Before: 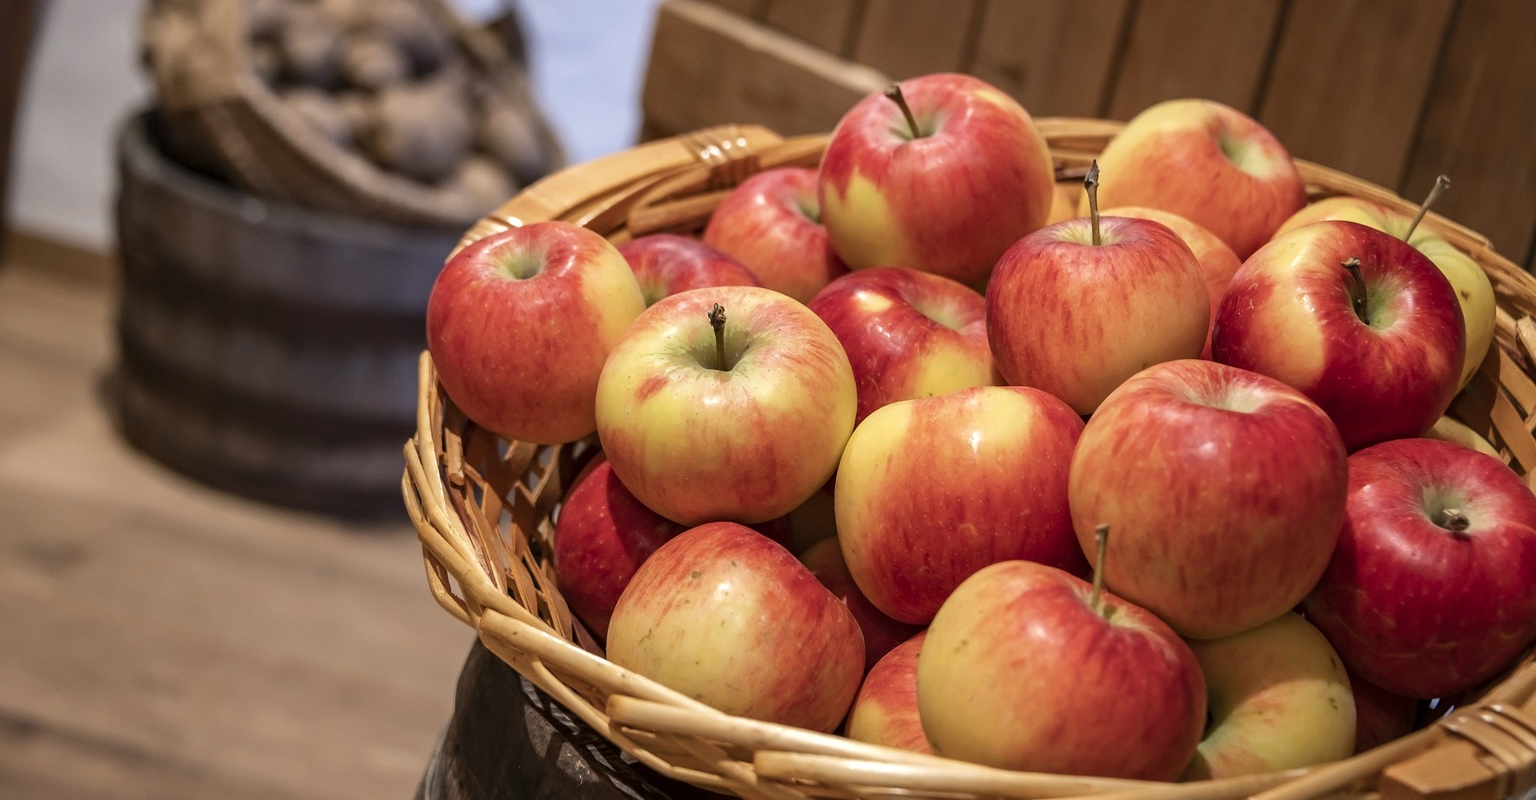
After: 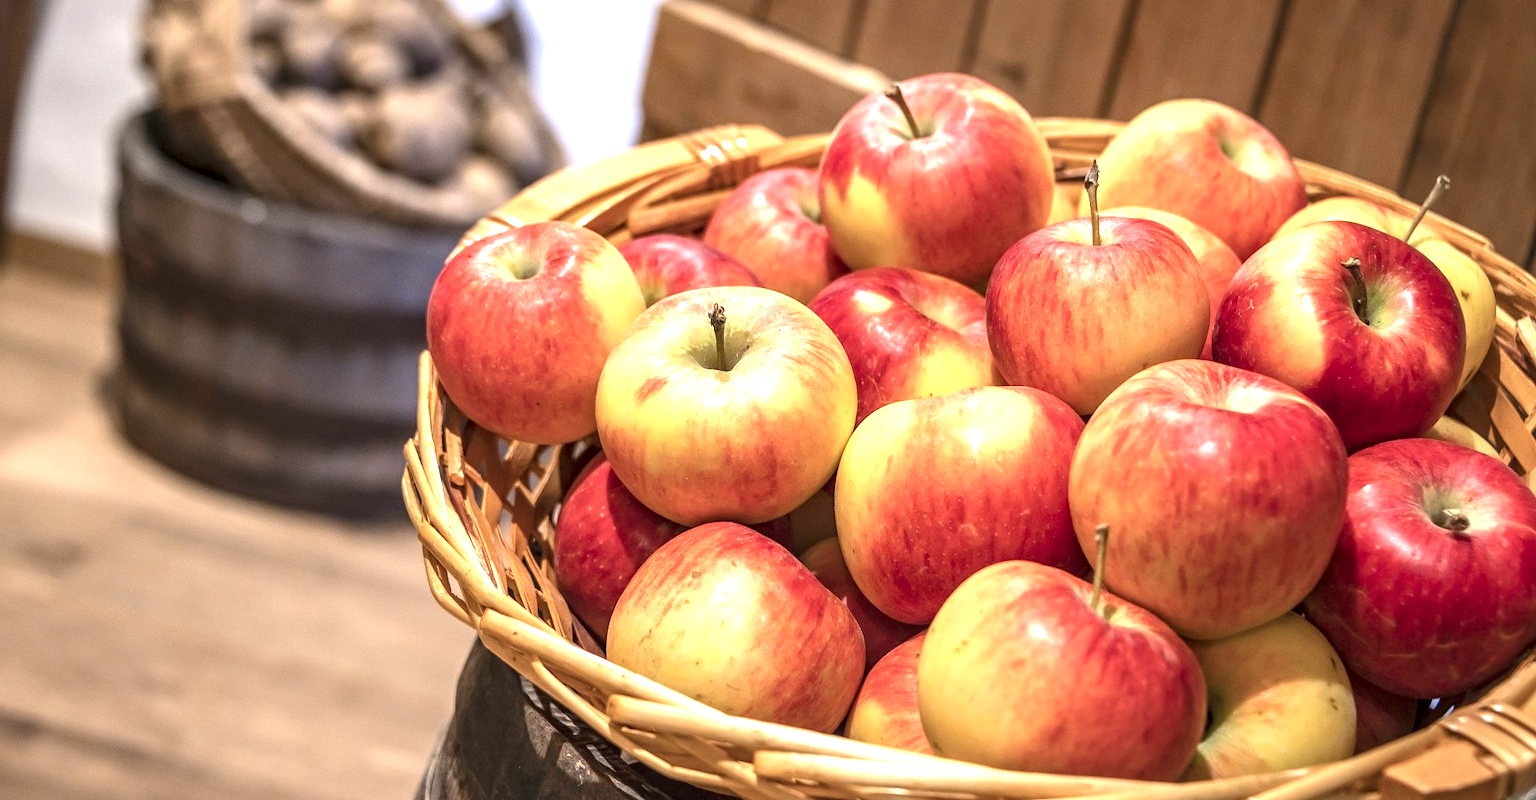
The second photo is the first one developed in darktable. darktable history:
exposure: exposure 1.137 EV, compensate highlight preservation false
local contrast: on, module defaults
